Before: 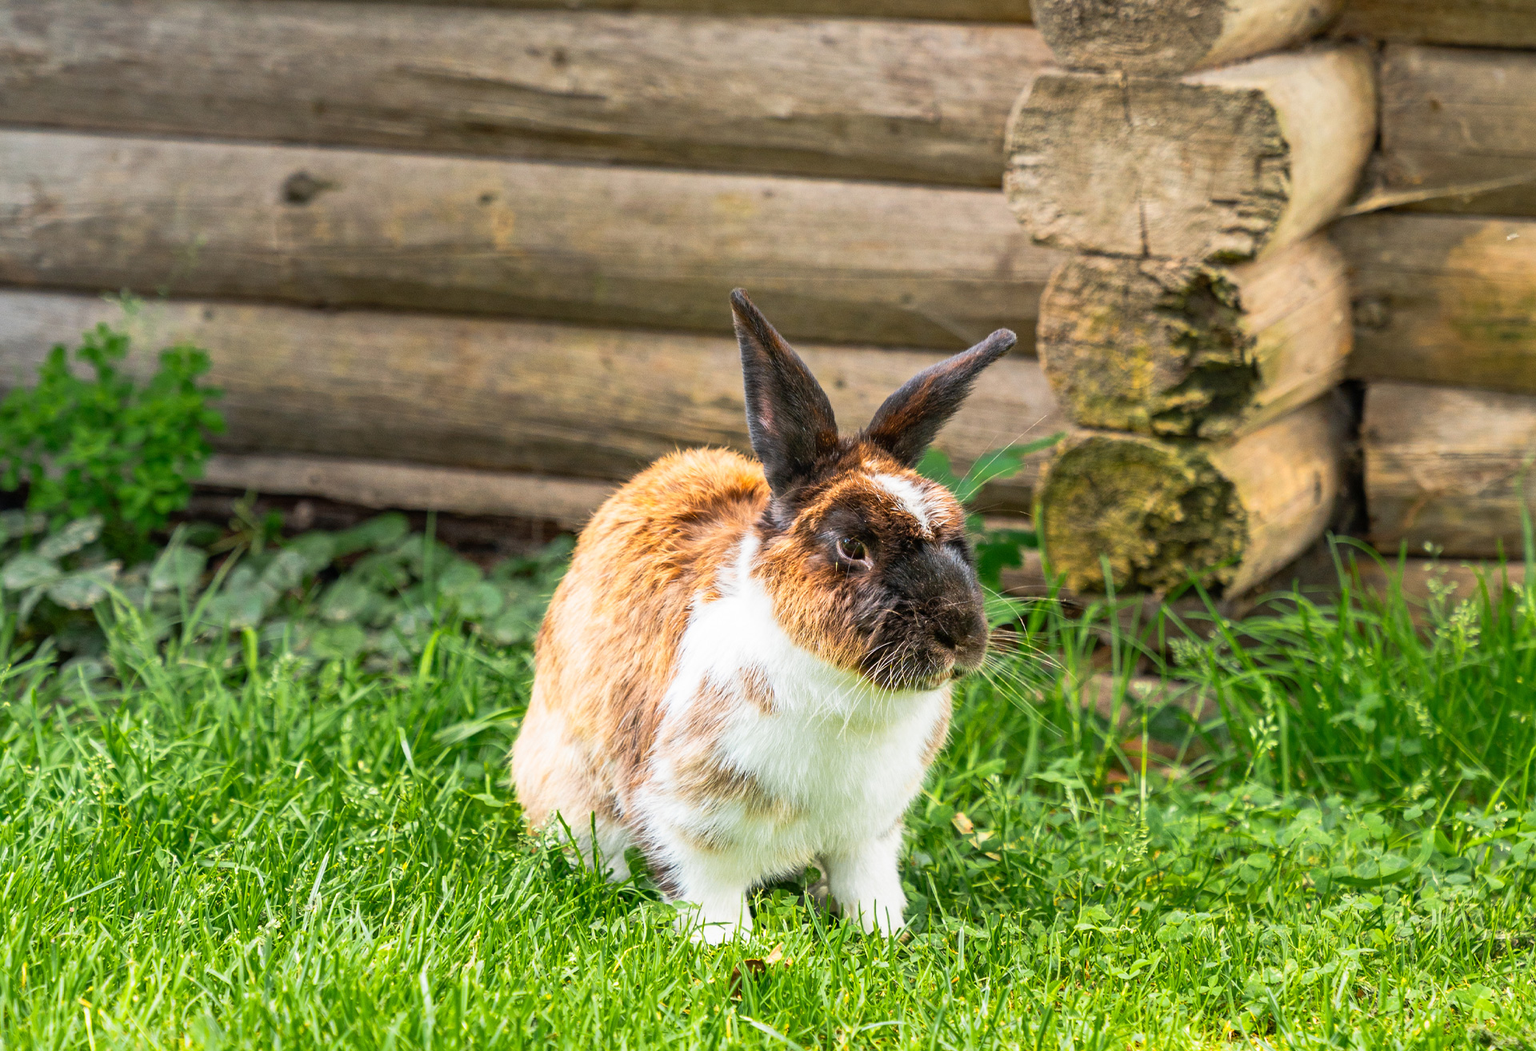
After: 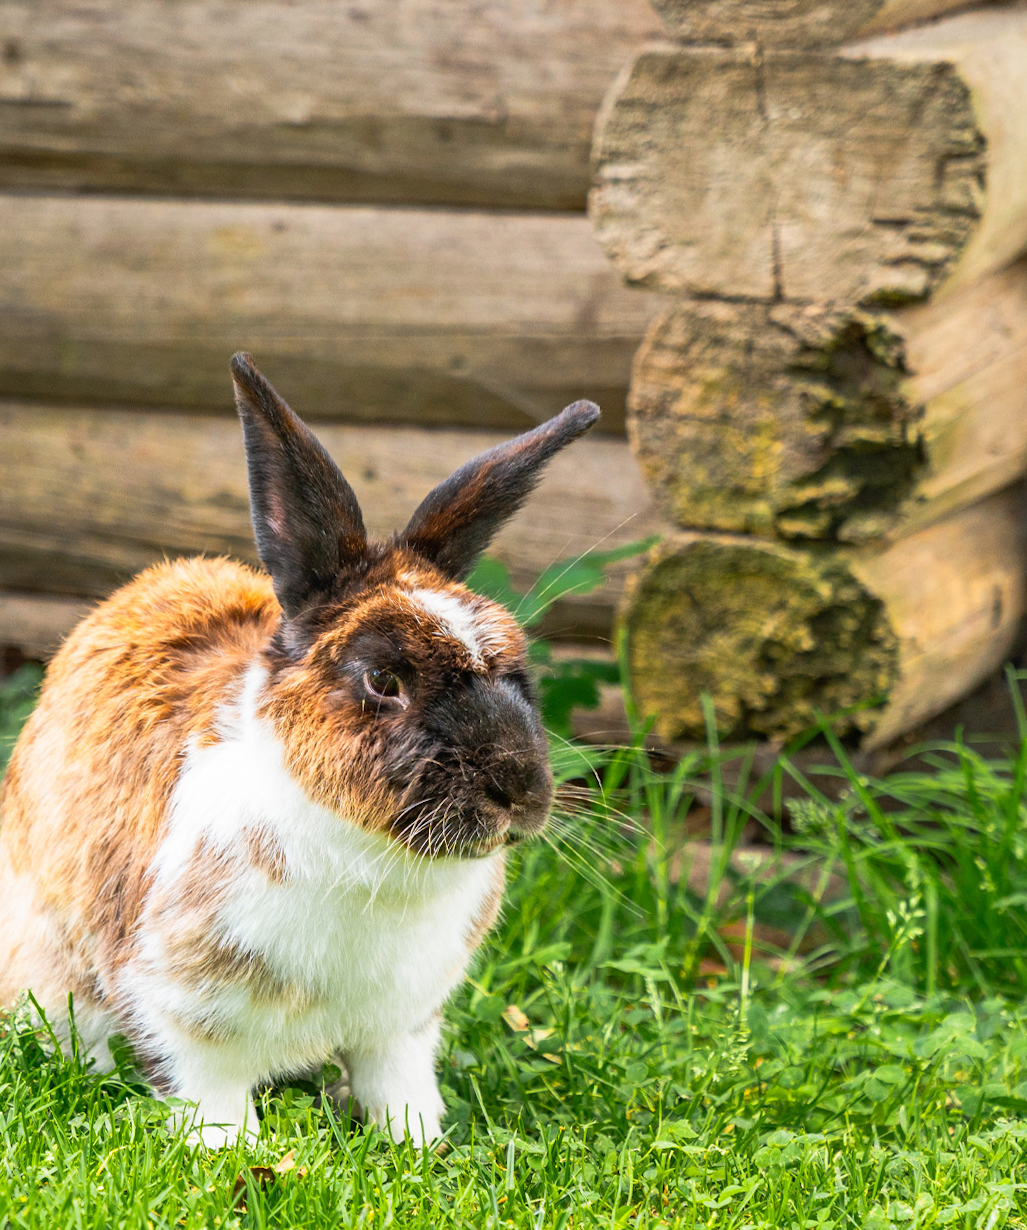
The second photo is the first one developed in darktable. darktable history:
crop: left 31.458%, top 0%, right 11.876%
rotate and perspective: rotation 0.062°, lens shift (vertical) 0.115, lens shift (horizontal) -0.133, crop left 0.047, crop right 0.94, crop top 0.061, crop bottom 0.94
